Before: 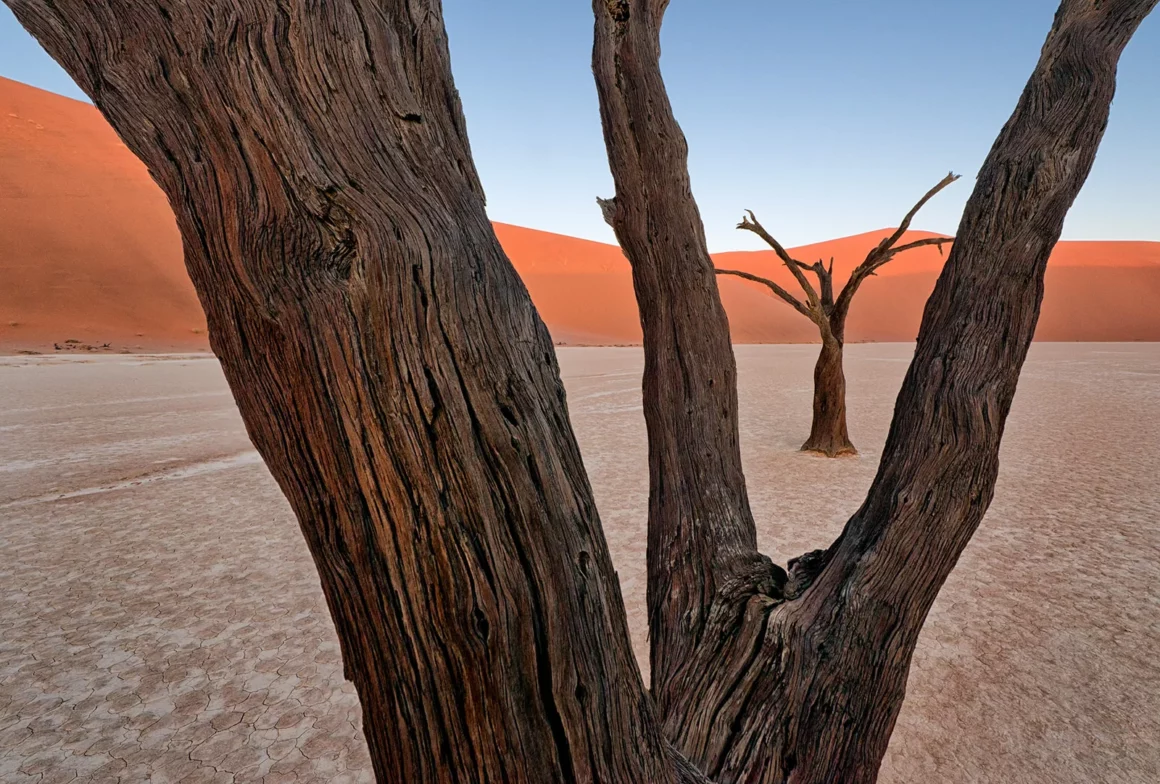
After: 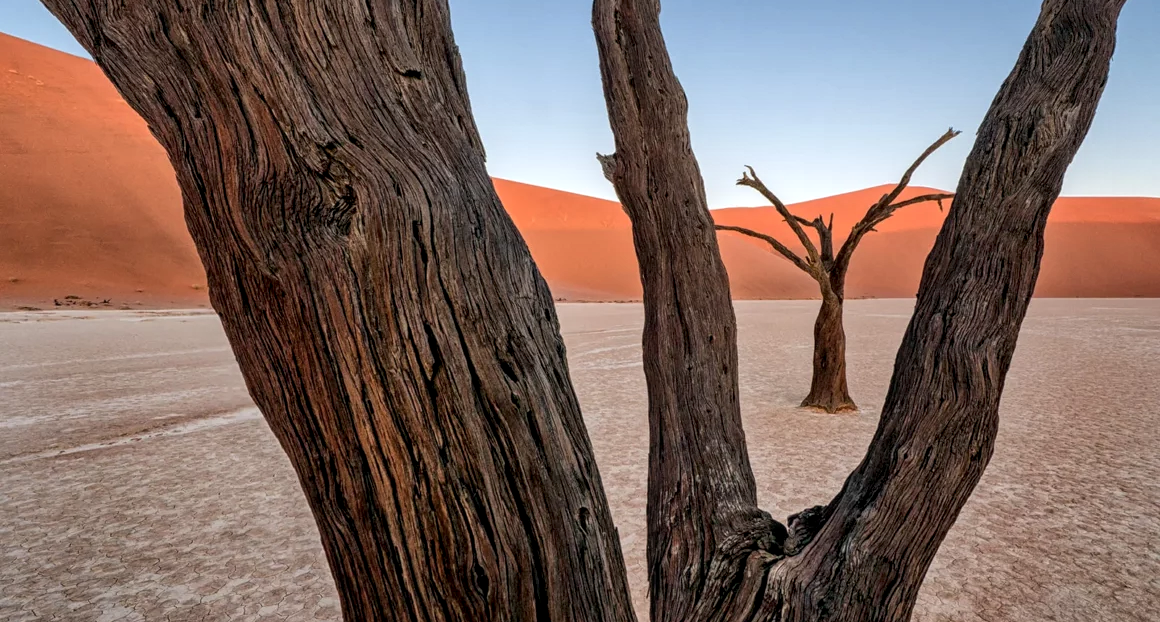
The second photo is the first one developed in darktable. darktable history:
crop and rotate: top 5.663%, bottom 14.971%
local contrast: highlights 61%, detail 143%, midtone range 0.43
